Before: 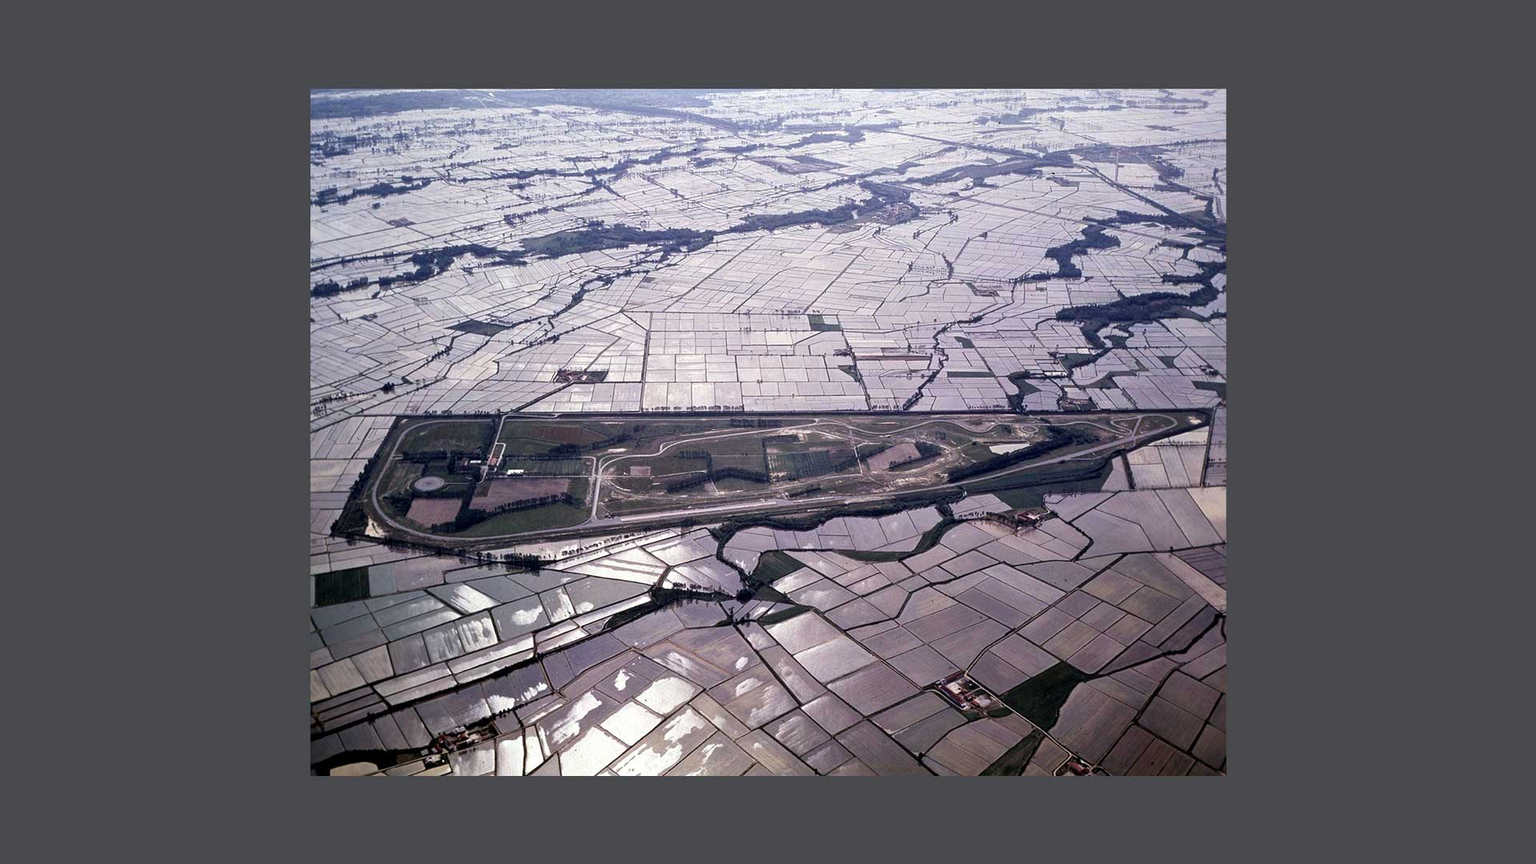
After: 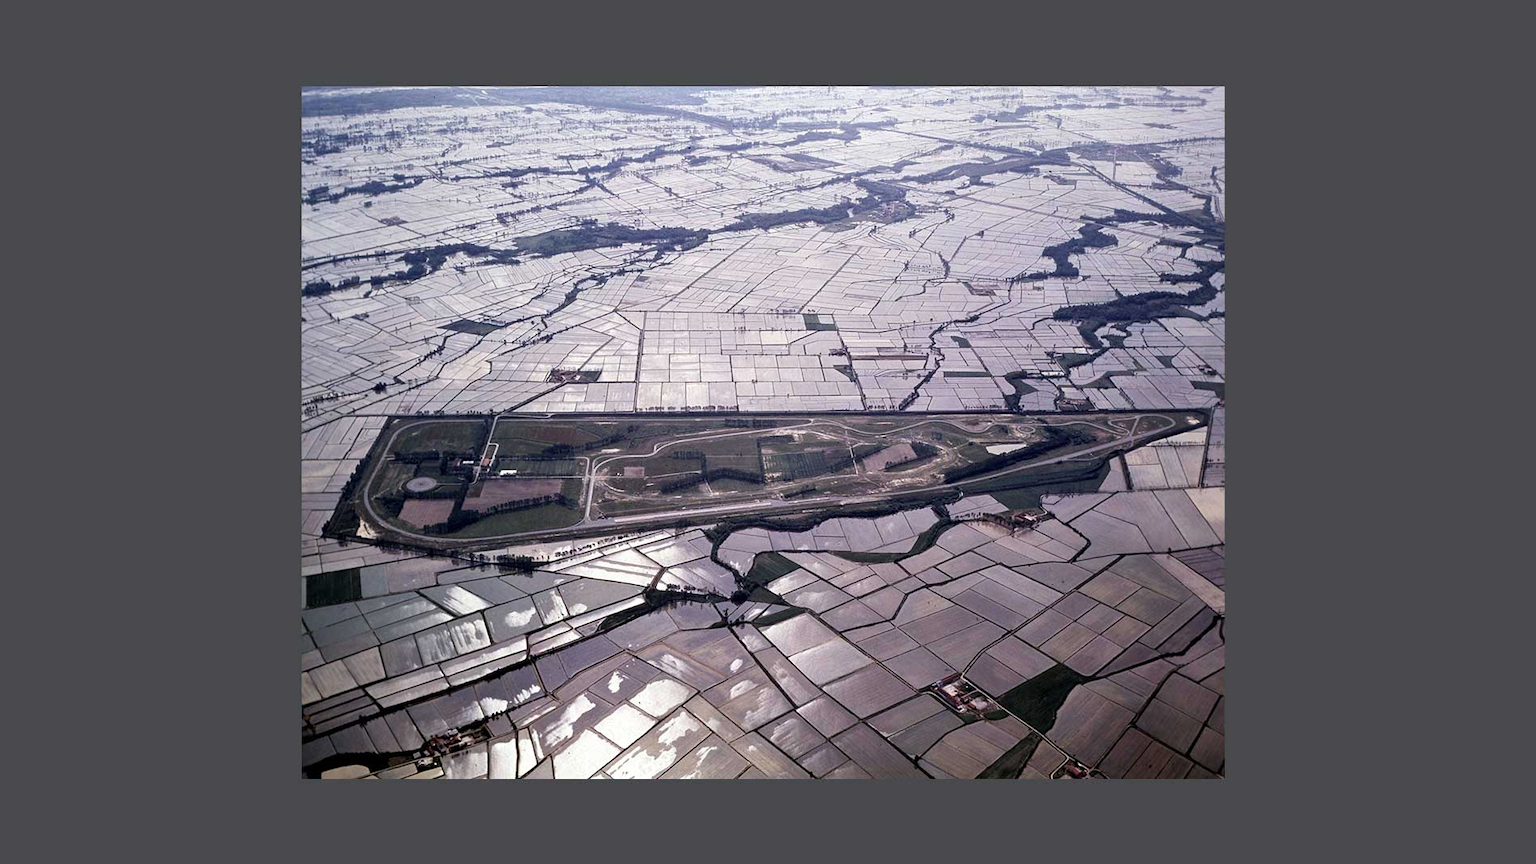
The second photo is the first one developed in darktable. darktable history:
contrast brightness saturation: saturation -0.048
crop and rotate: left 0.742%, top 0.375%, bottom 0.283%
